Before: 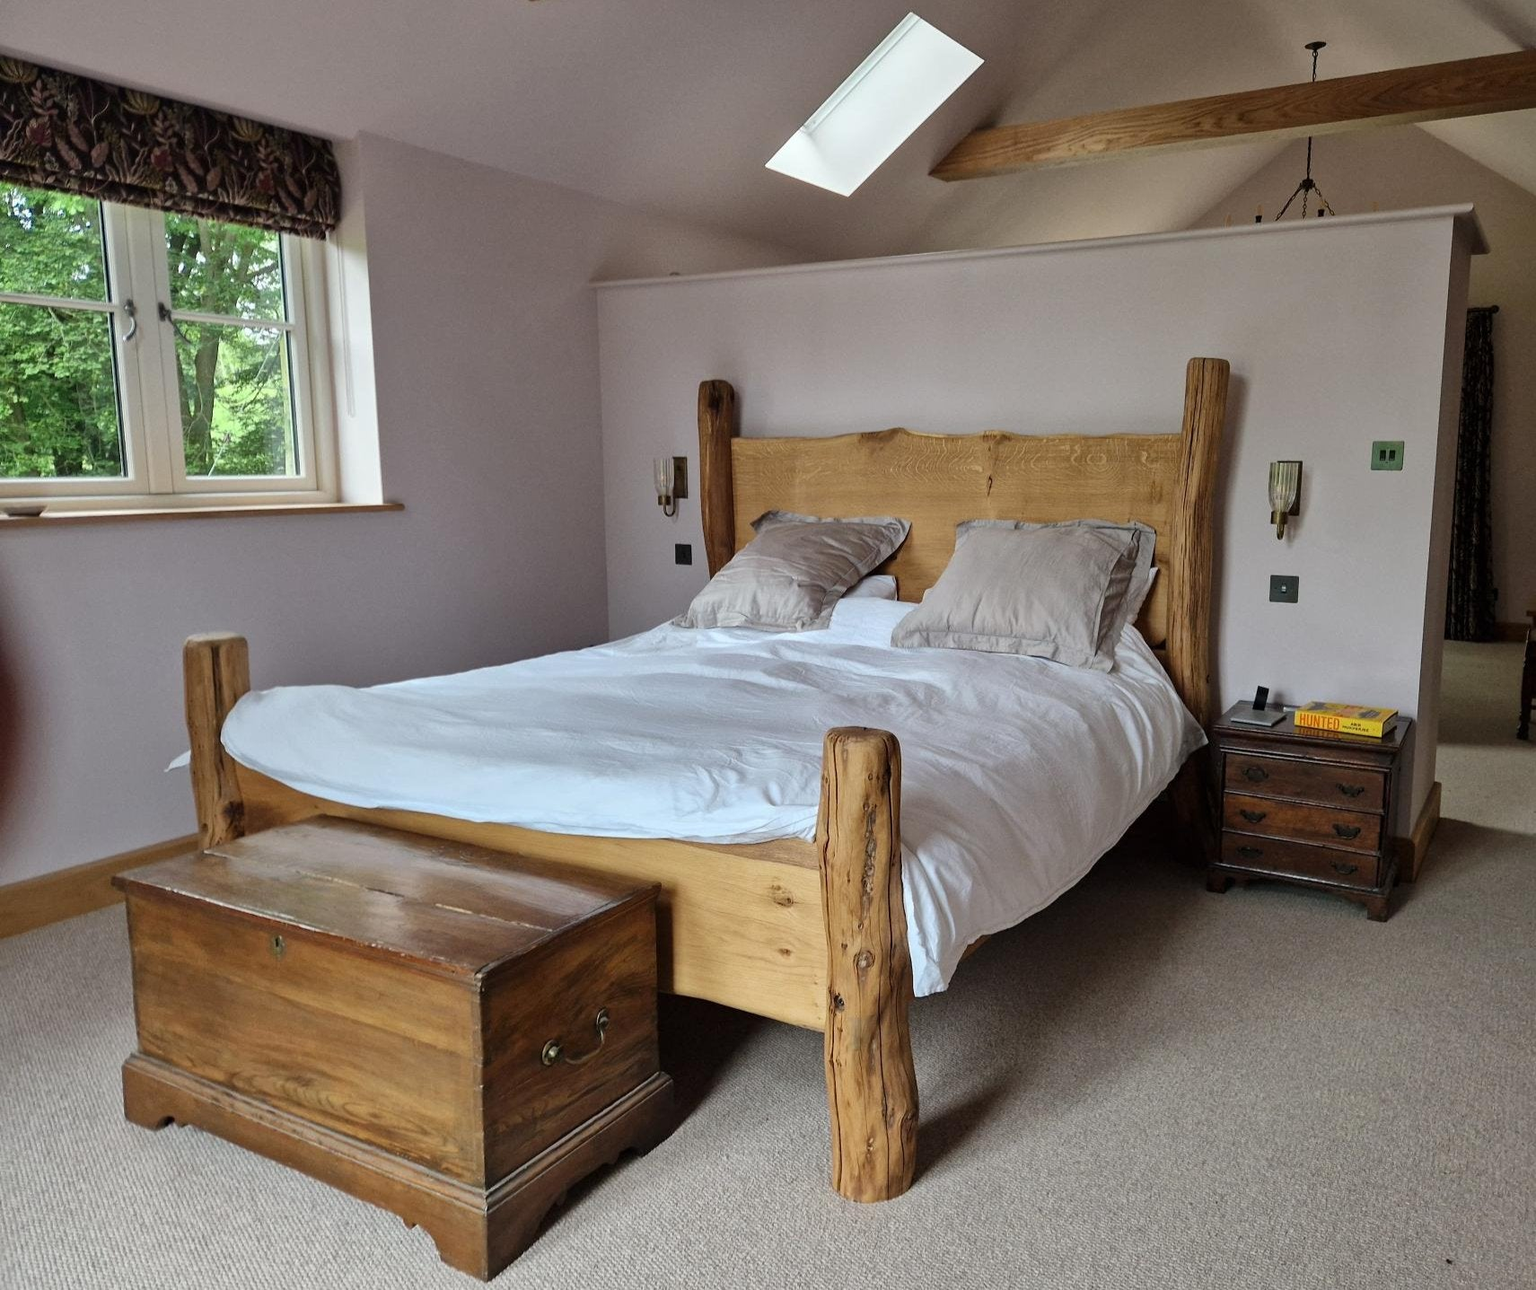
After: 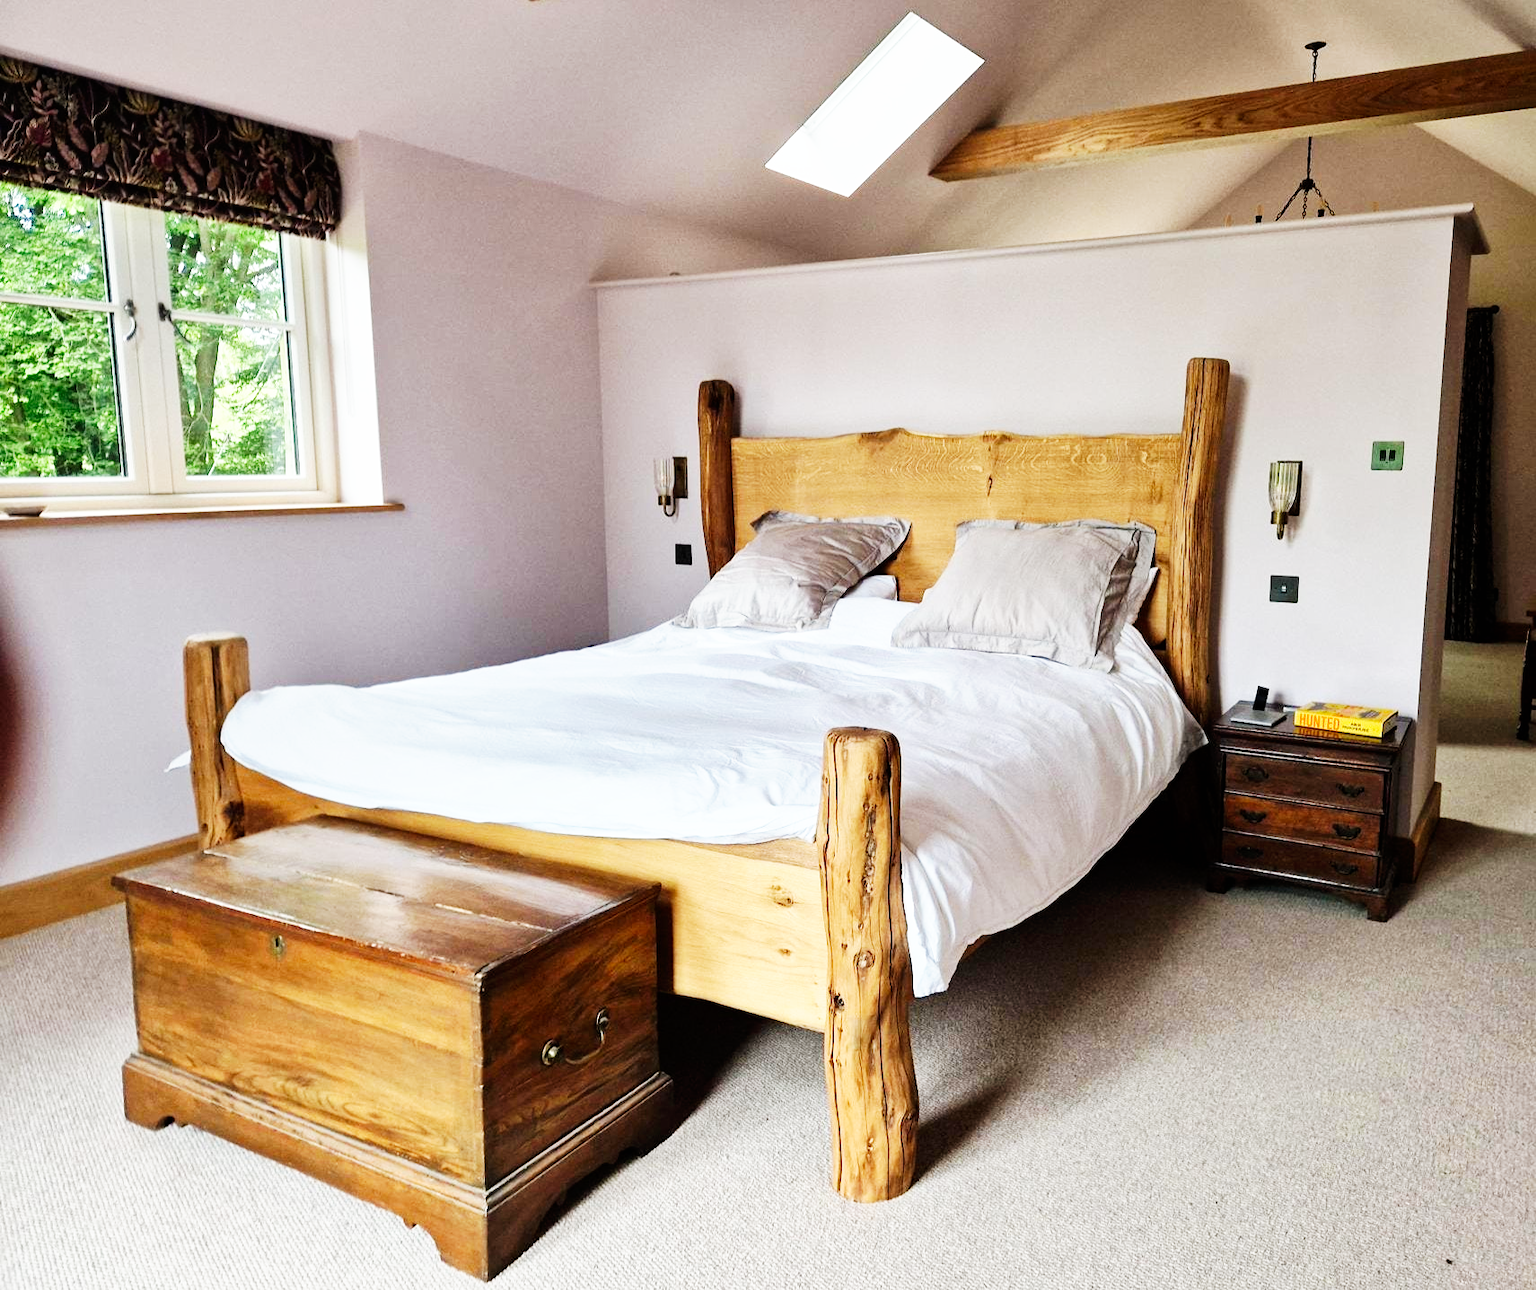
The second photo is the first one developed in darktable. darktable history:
base curve: curves: ch0 [(0, 0) (0.007, 0.004) (0.027, 0.03) (0.046, 0.07) (0.207, 0.54) (0.442, 0.872) (0.673, 0.972) (1, 1)], preserve colors none
exposure: black level correction 0.001, compensate highlight preservation false
